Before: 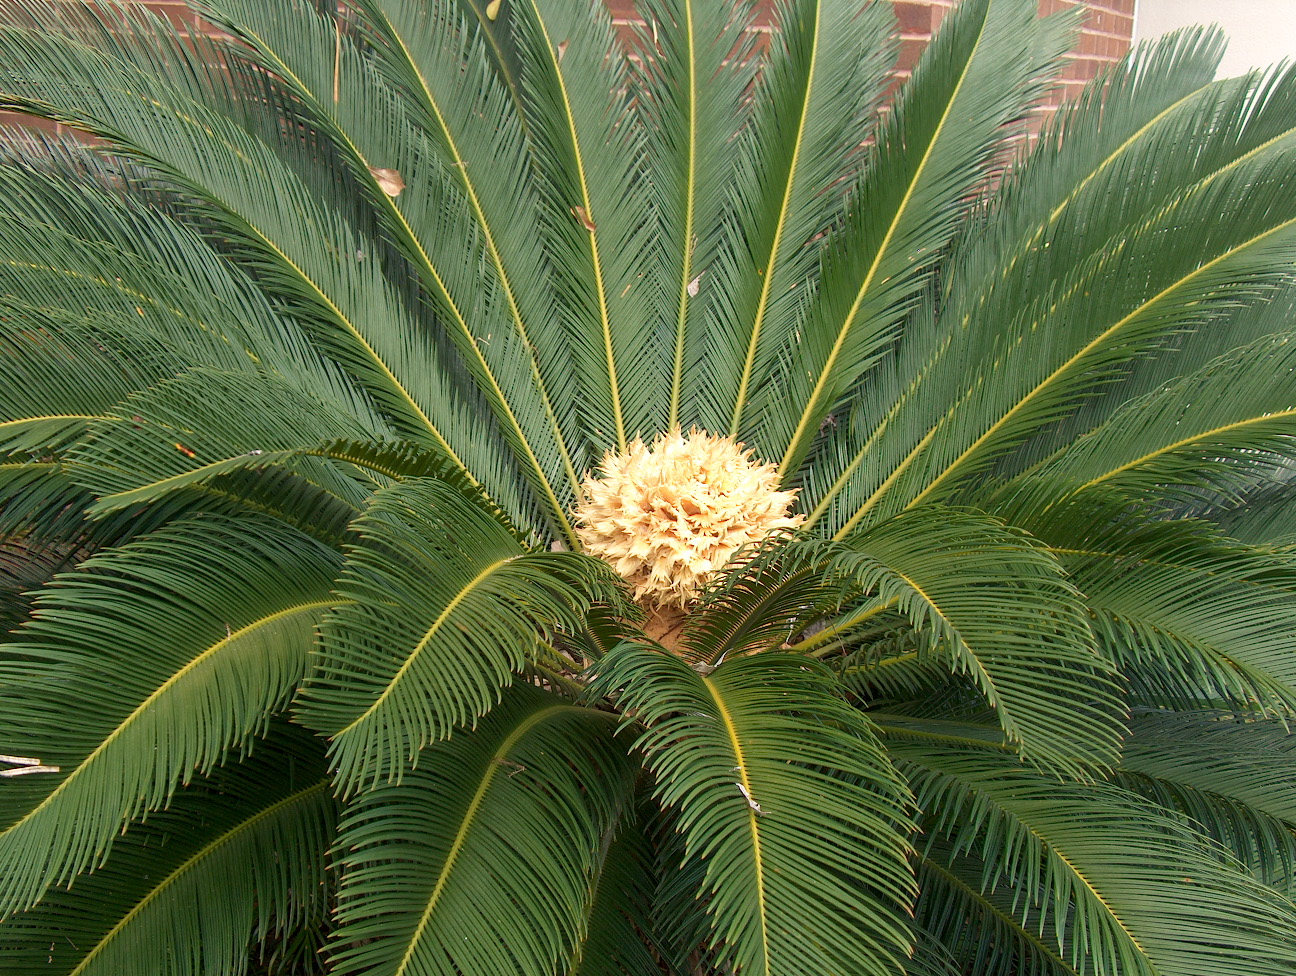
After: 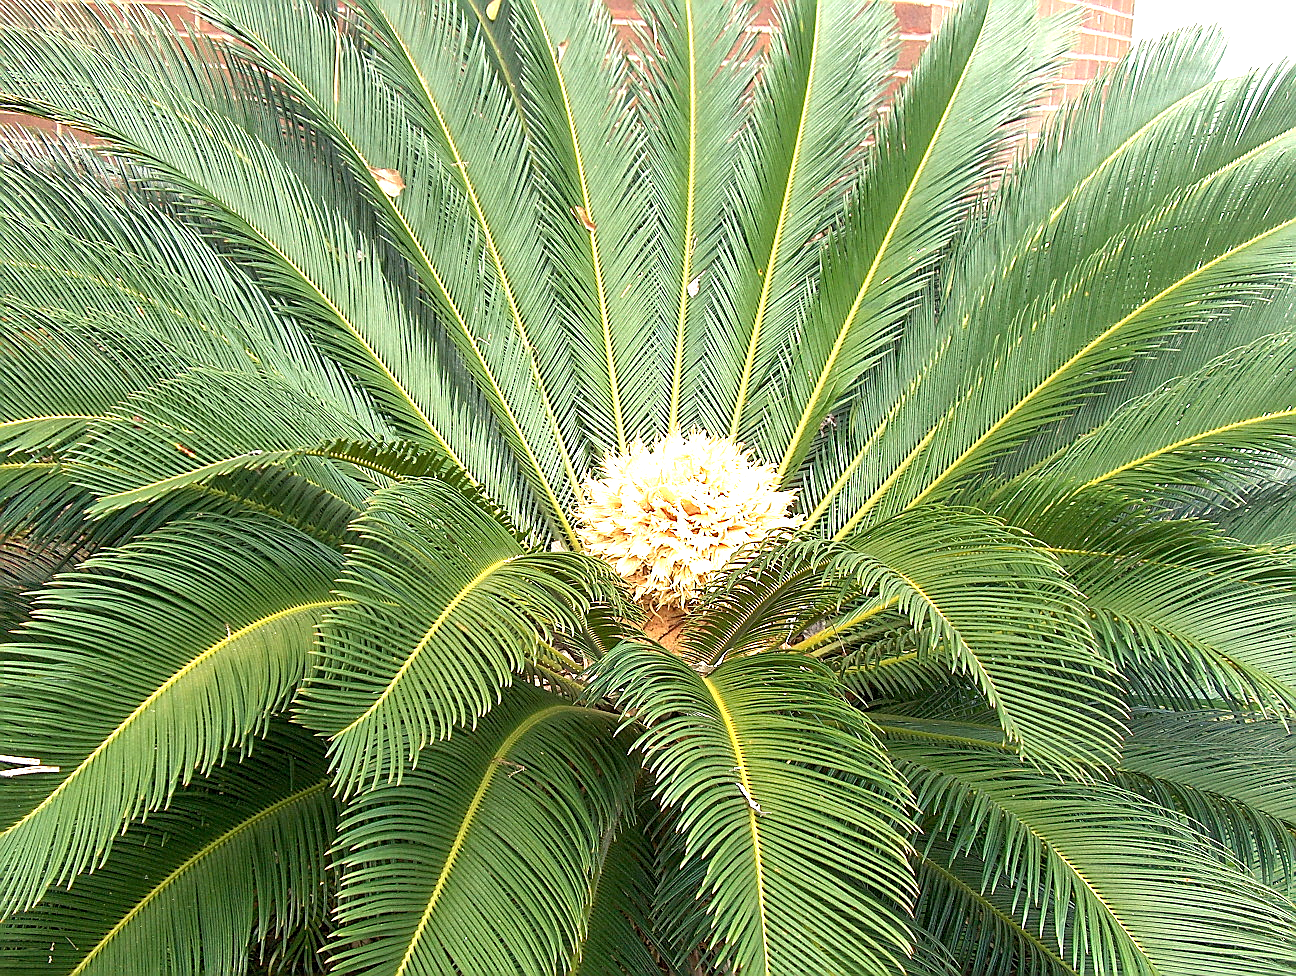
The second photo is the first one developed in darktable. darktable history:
exposure: black level correction 0, exposure 1.275 EV, compensate highlight preservation false
sharpen: radius 1.417, amount 1.247, threshold 0.667
